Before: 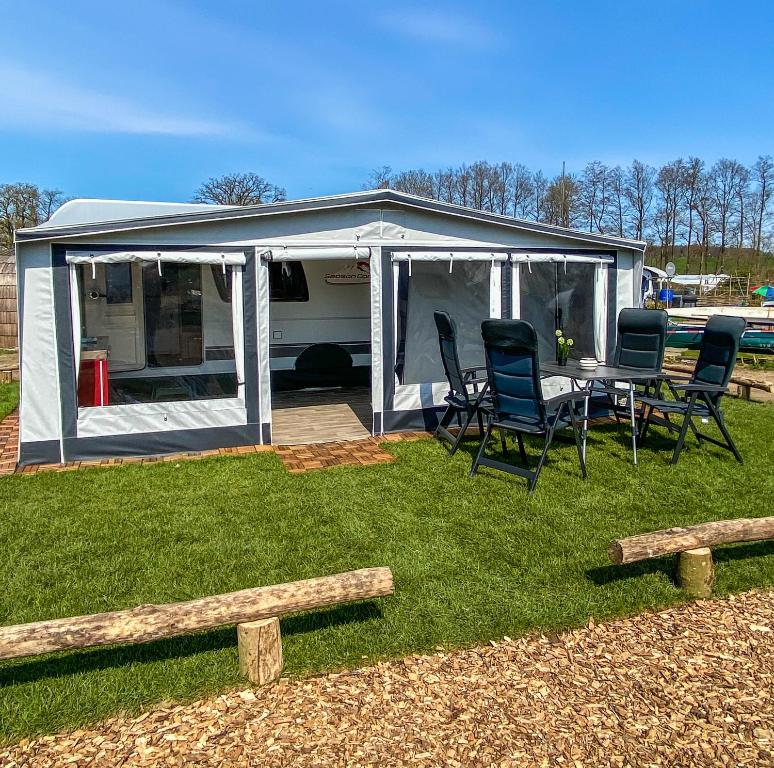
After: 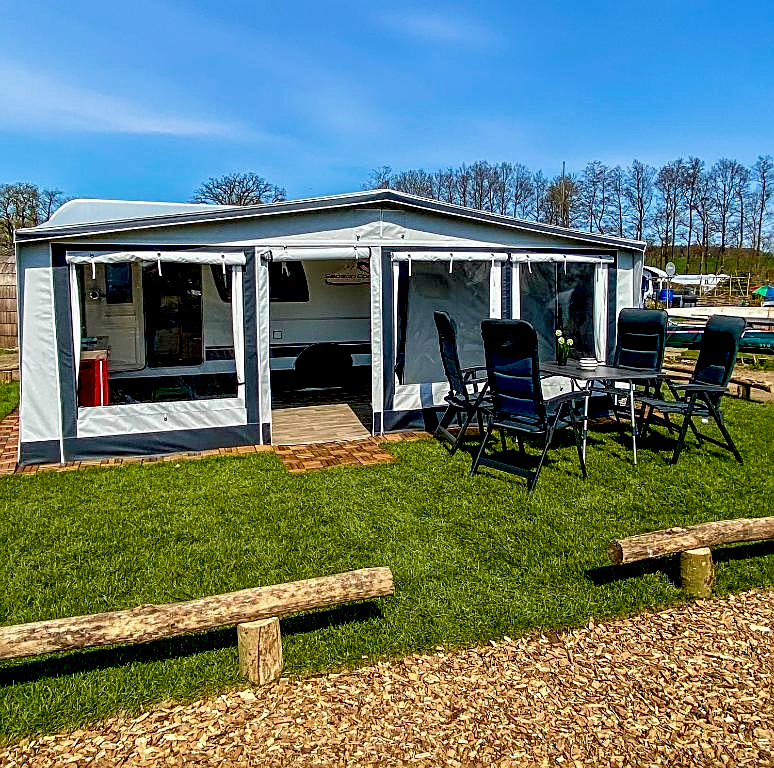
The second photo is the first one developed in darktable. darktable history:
velvia: on, module defaults
sharpen: on, module defaults
exposure: black level correction 0.028, exposure -0.073 EV, compensate exposure bias true, compensate highlight preservation false
